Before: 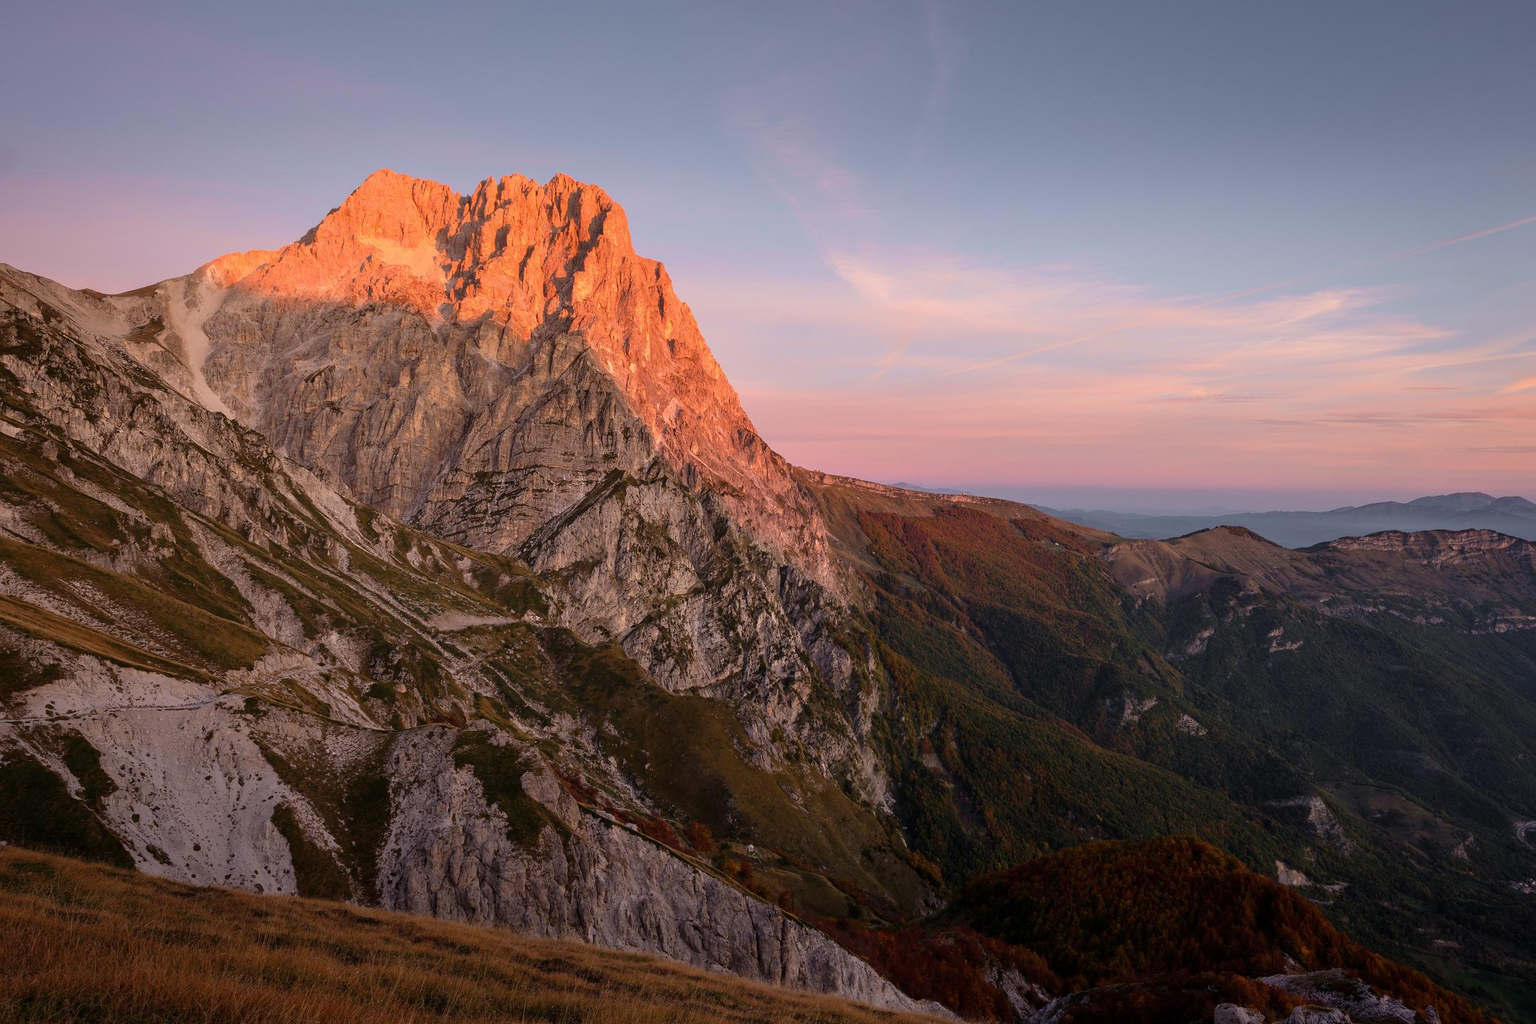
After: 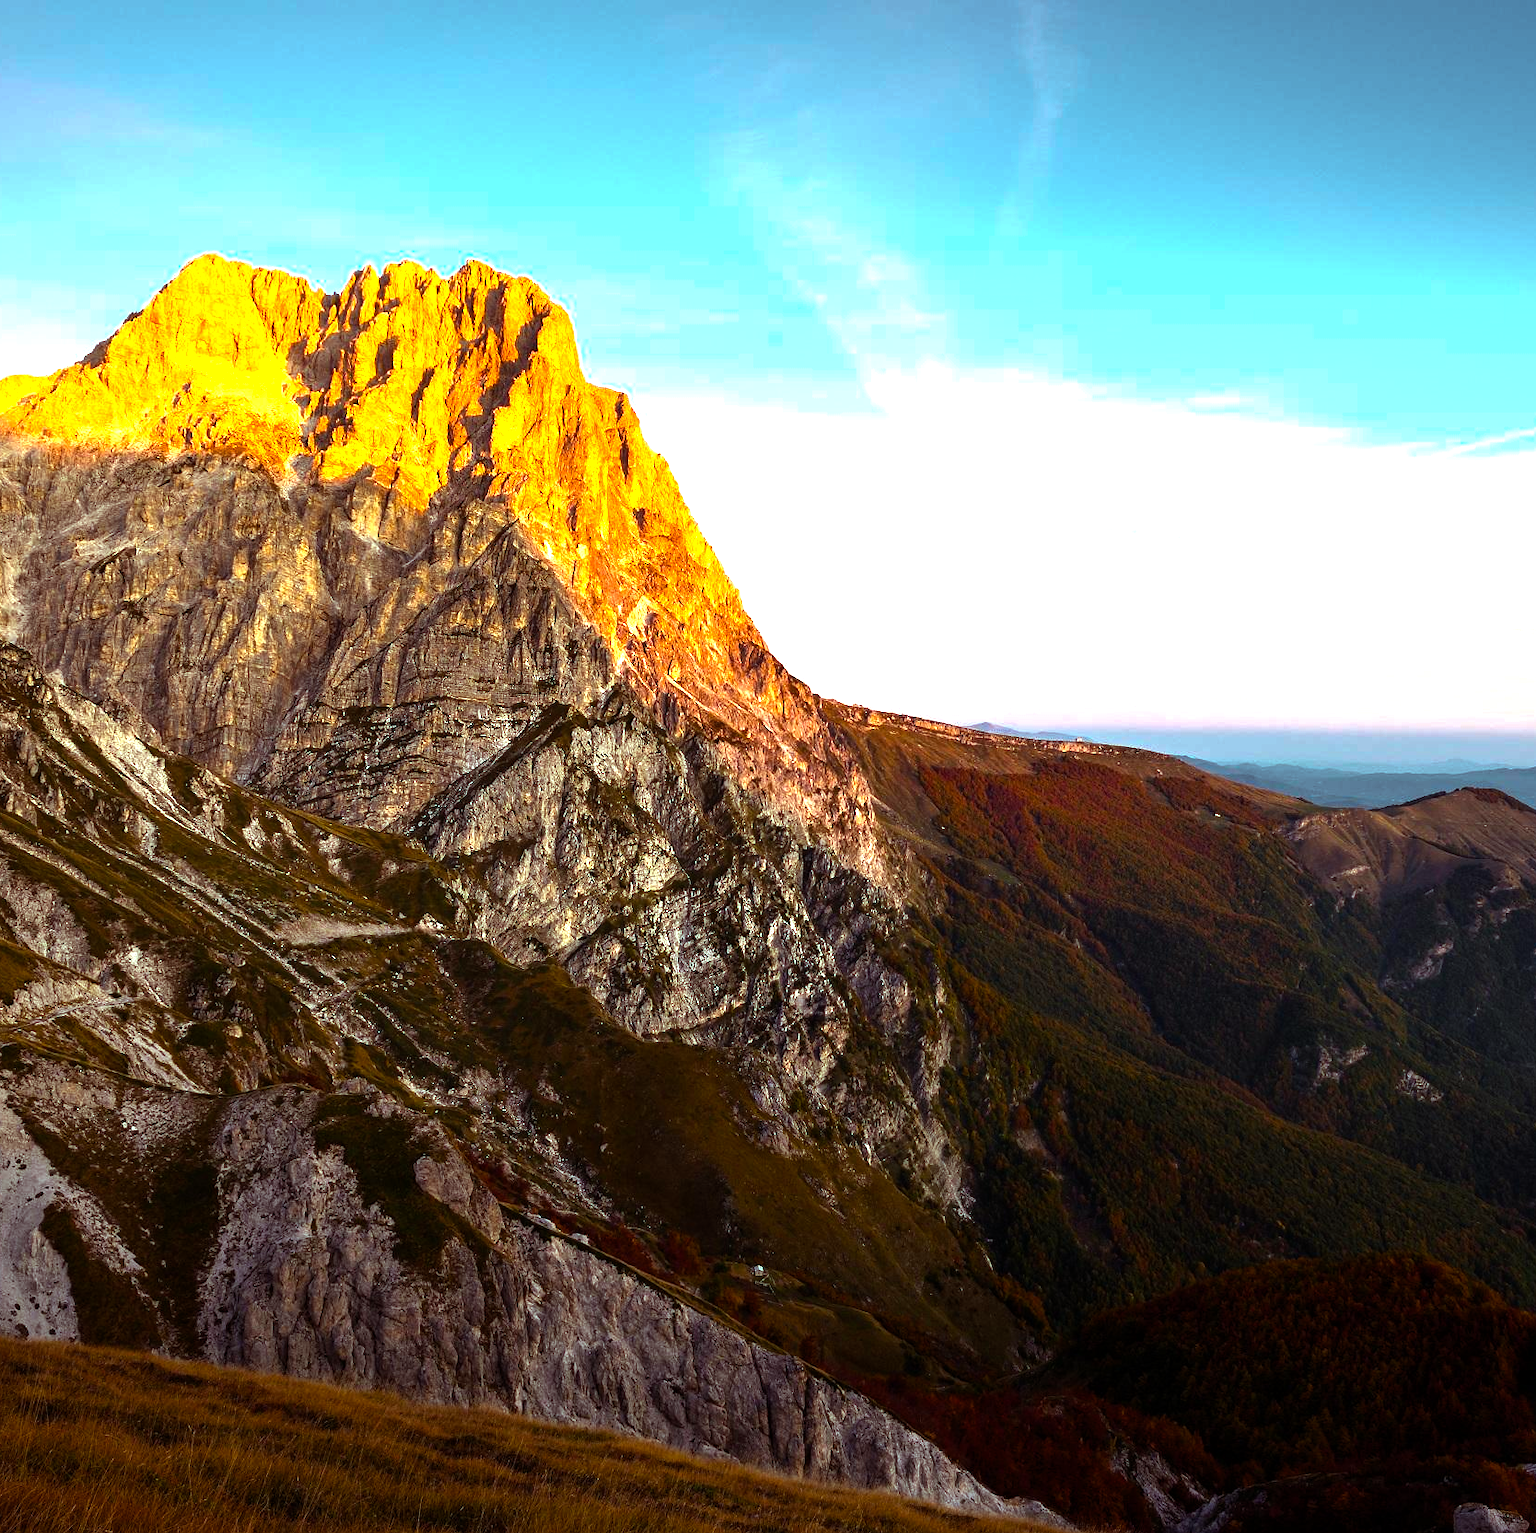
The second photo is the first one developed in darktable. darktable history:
color balance rgb: power › chroma 0.294%, power › hue 25.28°, highlights gain › chroma 7.607%, highlights gain › hue 183.26°, linear chroma grading › global chroma 15.27%, perceptual saturation grading › global saturation 29.554%, perceptual brilliance grading › highlights 74.752%, perceptual brilliance grading › shadows -30.393%
crop and rotate: left 15.955%, right 17.321%
